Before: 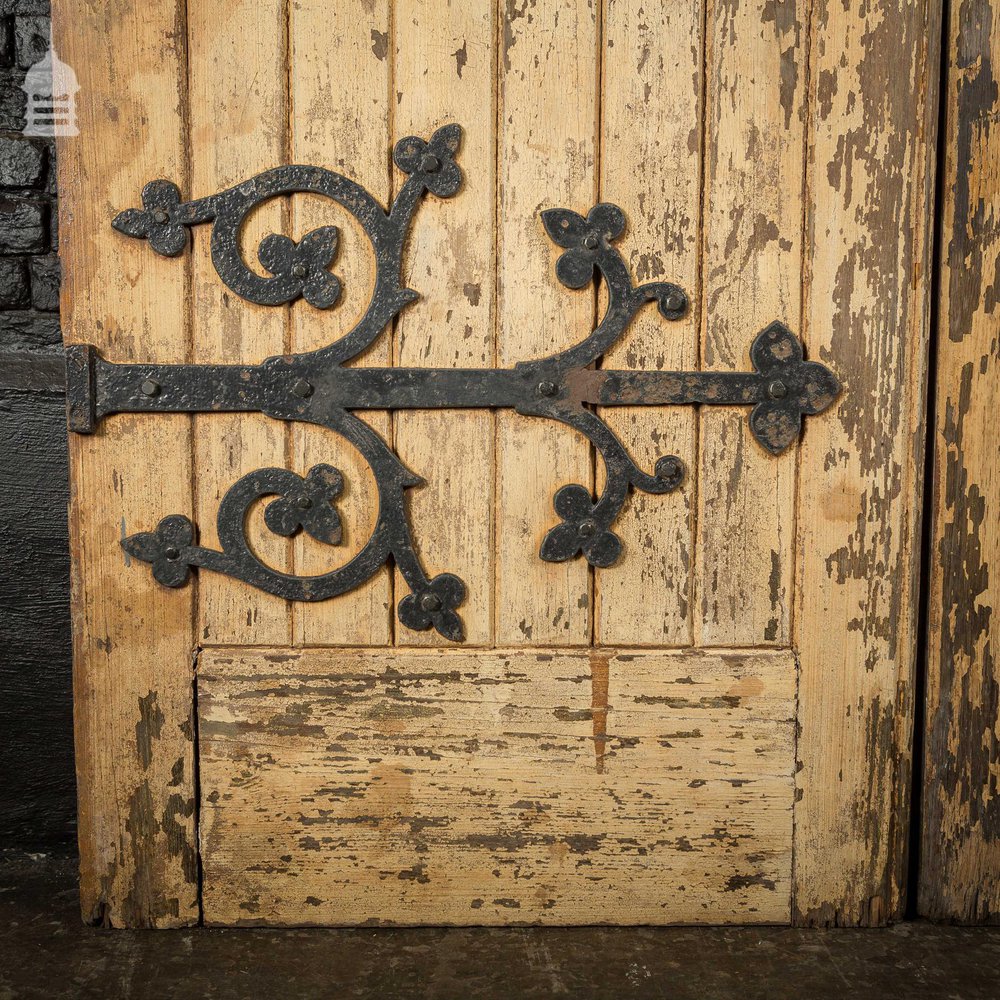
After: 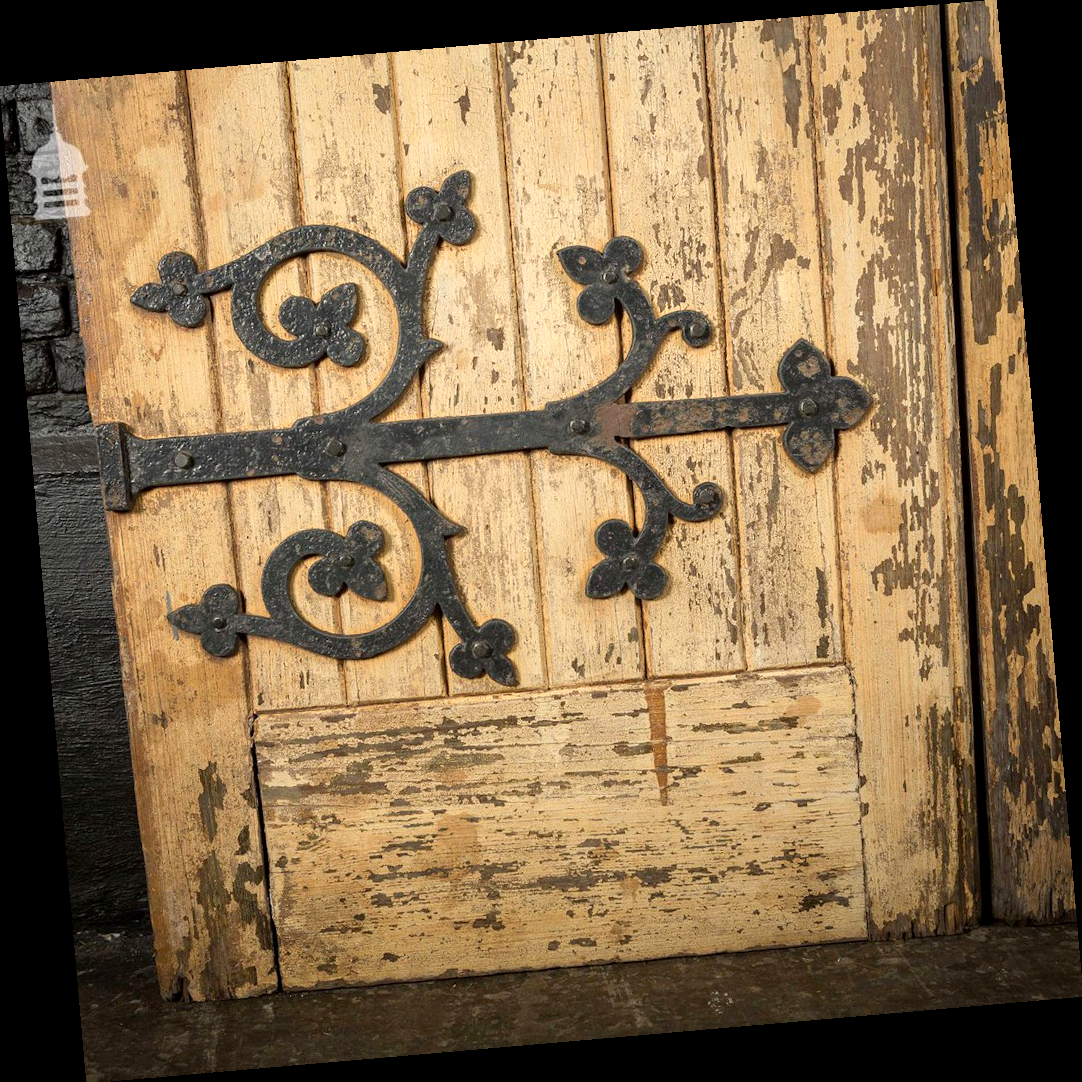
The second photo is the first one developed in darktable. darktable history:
rotate and perspective: rotation -4.98°, automatic cropping off
exposure: black level correction 0.001, exposure 0.3 EV, compensate highlight preservation false
